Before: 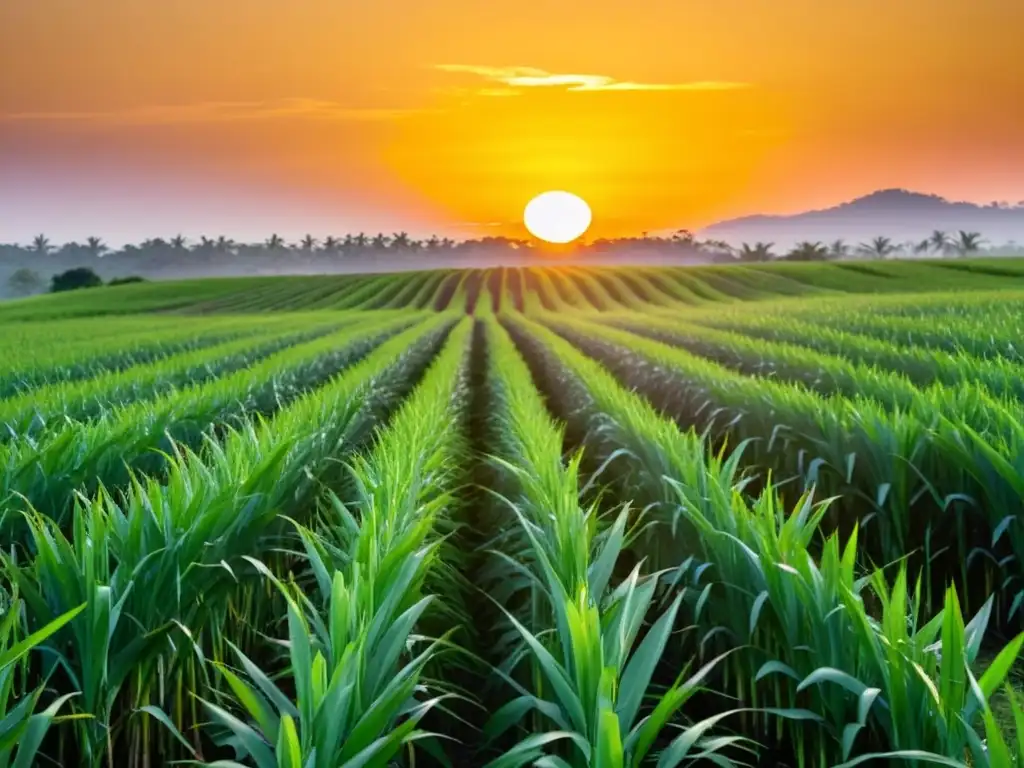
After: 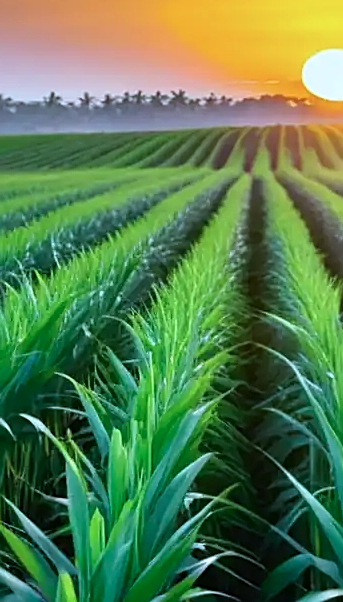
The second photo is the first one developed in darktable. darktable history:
color calibration: x 0.38, y 0.391, temperature 4086.74 K
shadows and highlights: radius 331.84, shadows 53.55, highlights -100, compress 94.63%, highlights color adjustment 73.23%, soften with gaussian
crop and rotate: left 21.77%, top 18.528%, right 44.676%, bottom 2.997%
sharpen: amount 0.575
